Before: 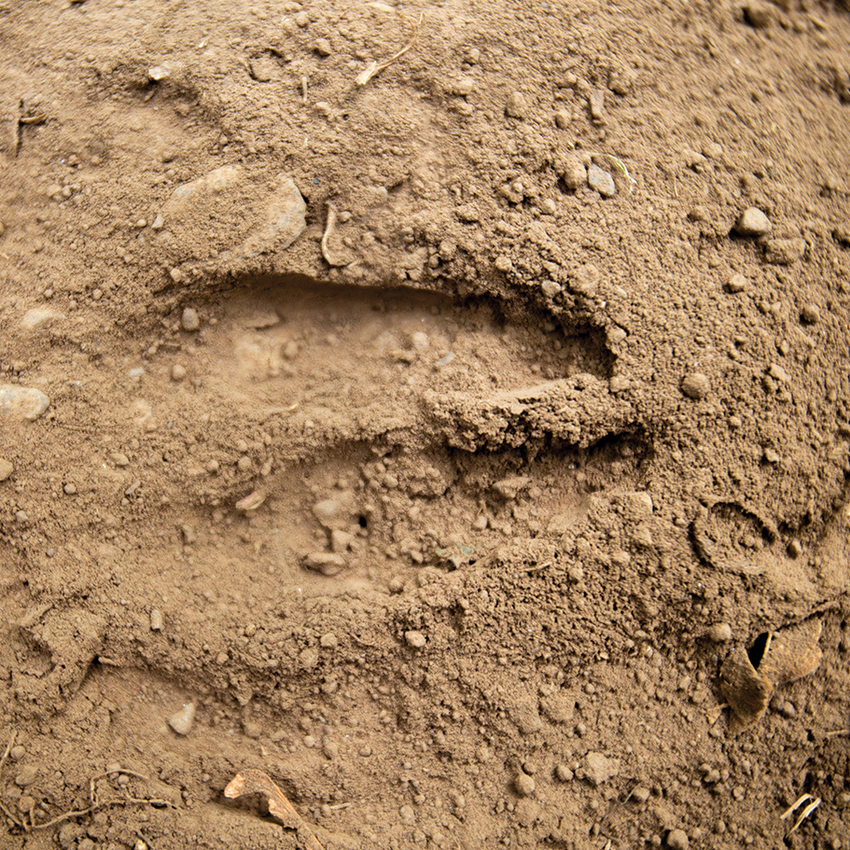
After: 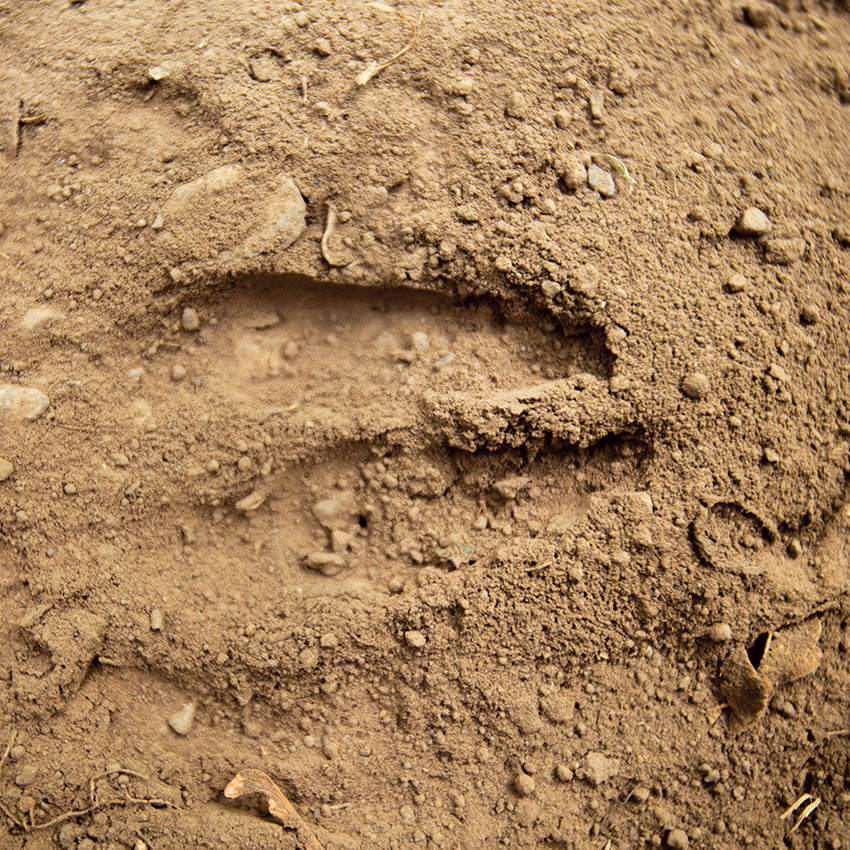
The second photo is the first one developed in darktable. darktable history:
color correction: highlights a* -0.962, highlights b* 4.63, shadows a* 3.66
